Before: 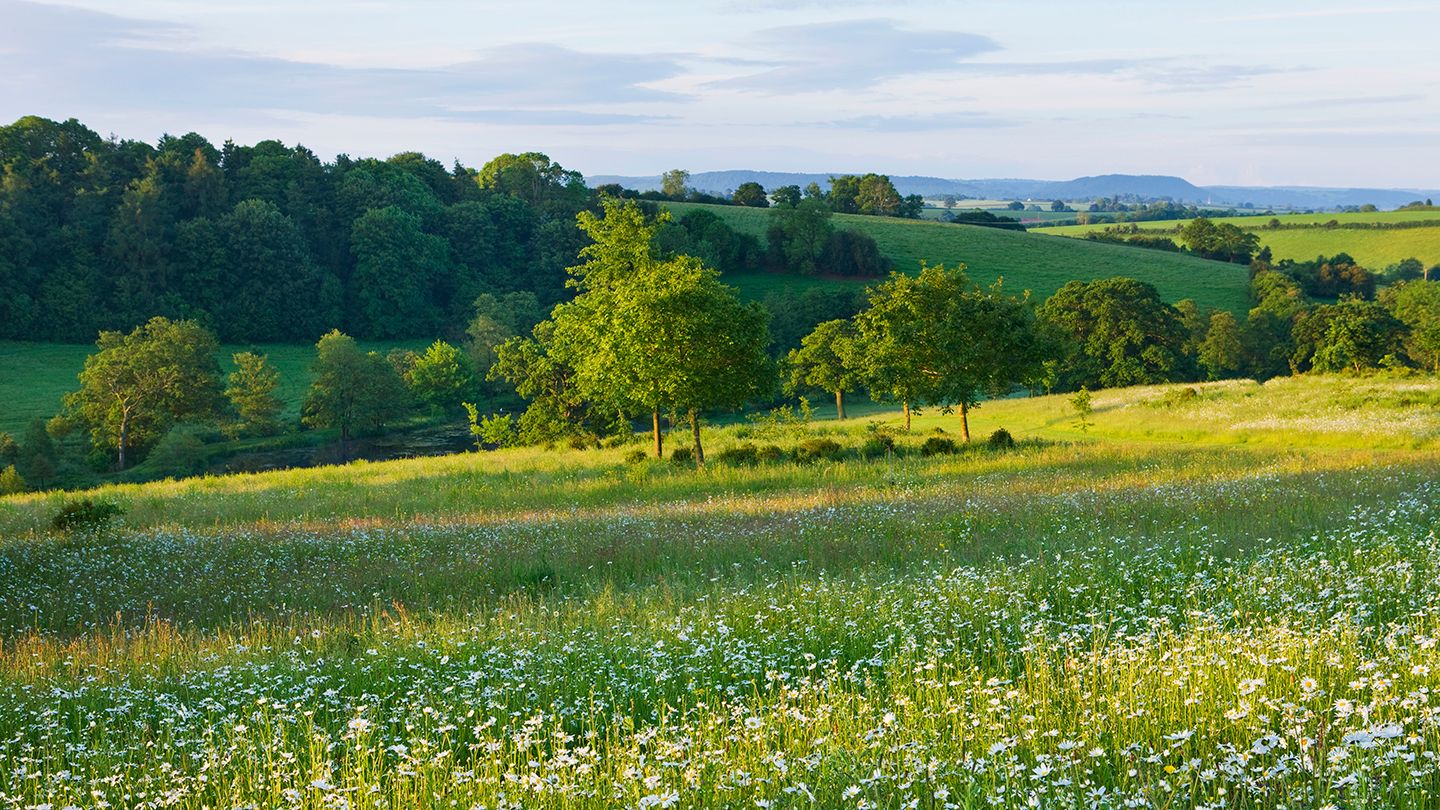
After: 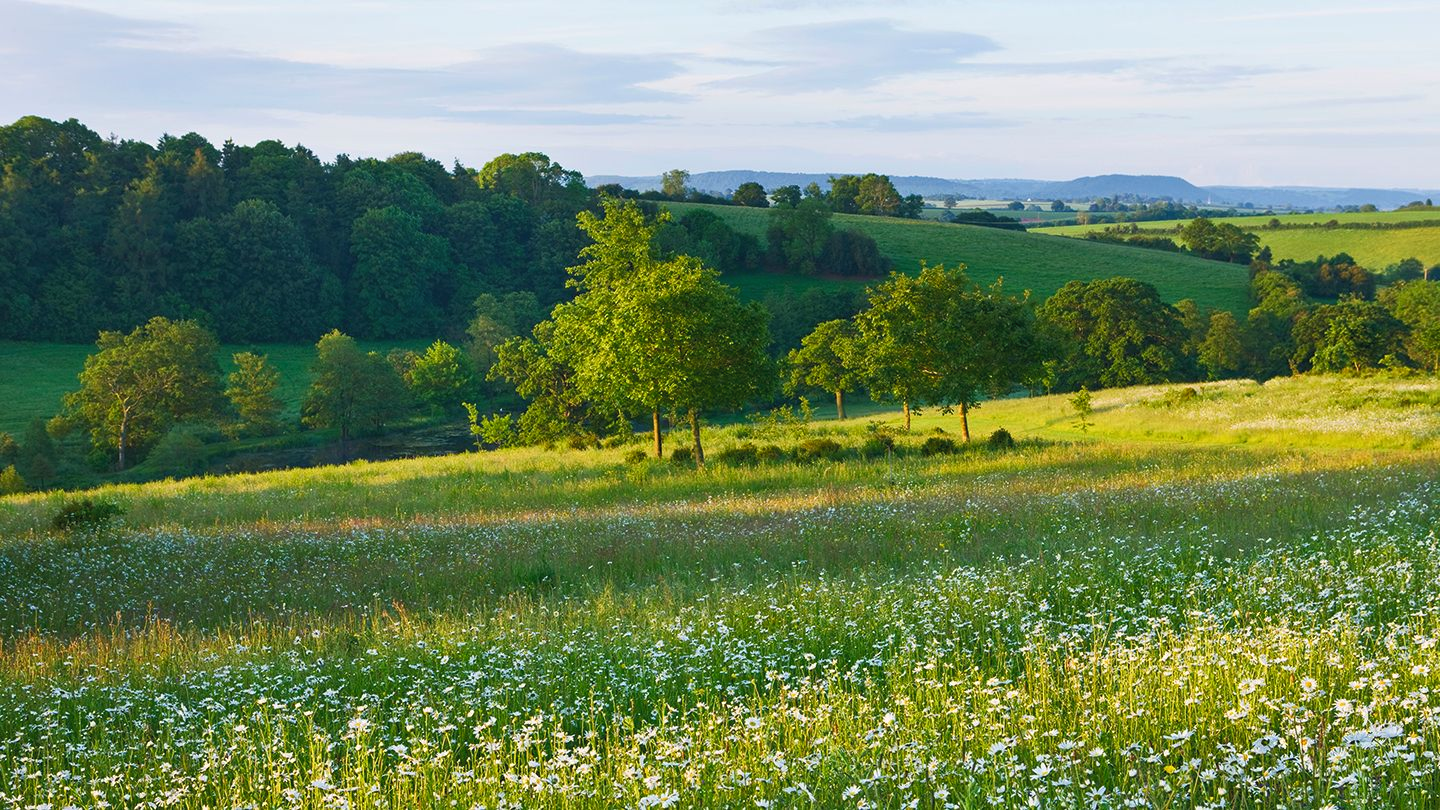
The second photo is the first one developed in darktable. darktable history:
tone curve: curves: ch0 [(0, 0) (0.003, 0.013) (0.011, 0.02) (0.025, 0.037) (0.044, 0.068) (0.069, 0.108) (0.1, 0.138) (0.136, 0.168) (0.177, 0.203) (0.224, 0.241) (0.277, 0.281) (0.335, 0.328) (0.399, 0.382) (0.468, 0.448) (0.543, 0.519) (0.623, 0.603) (0.709, 0.705) (0.801, 0.808) (0.898, 0.903) (1, 1)], color space Lab, independent channels, preserve colors none
